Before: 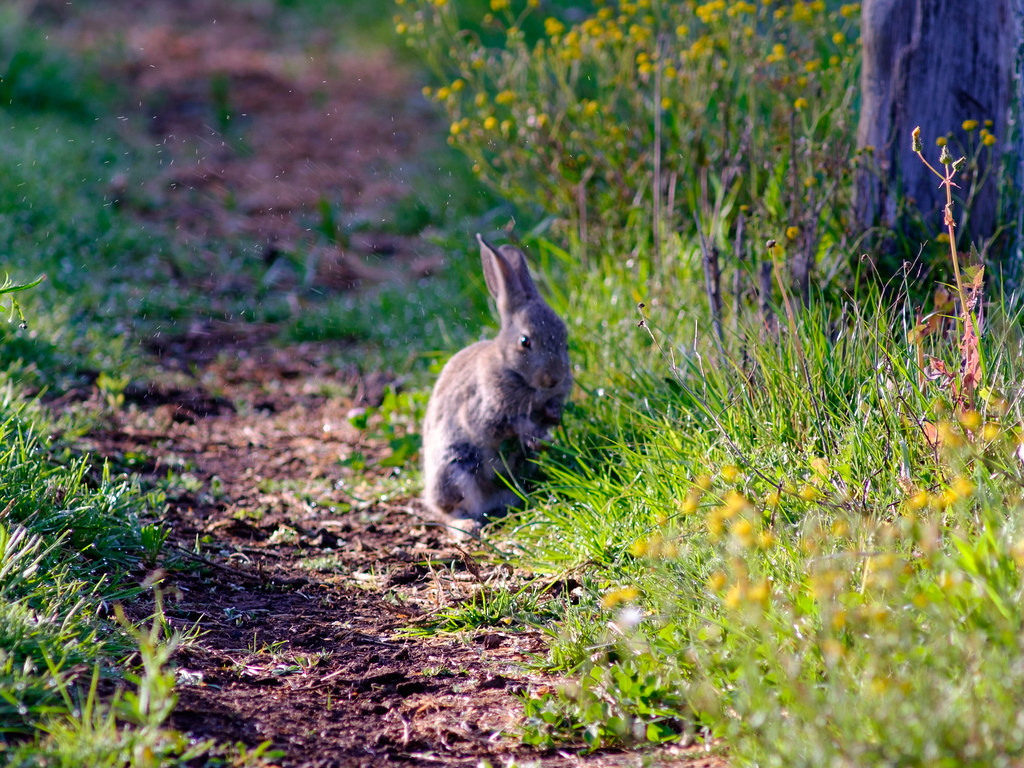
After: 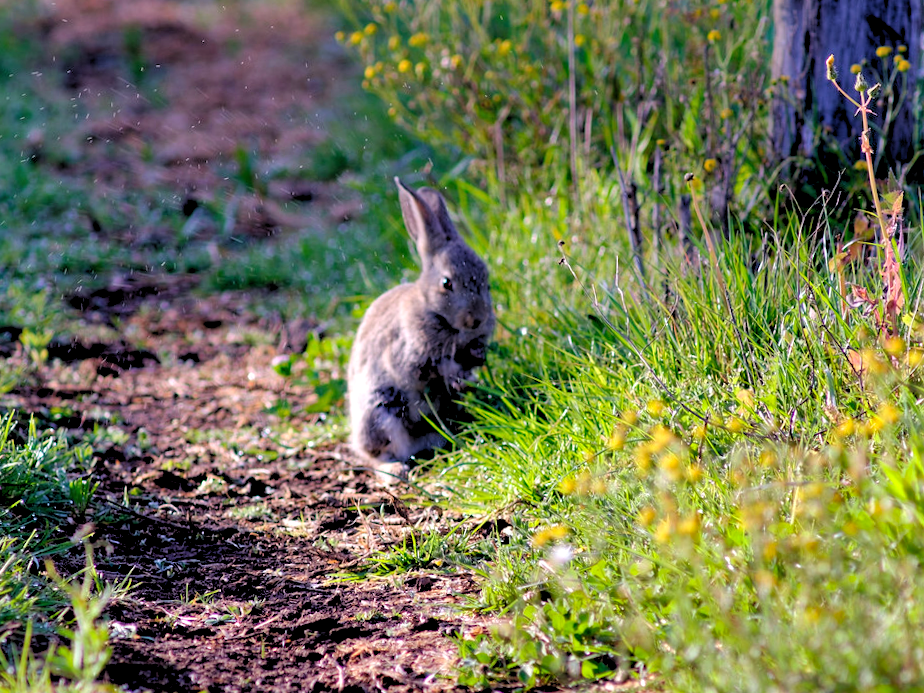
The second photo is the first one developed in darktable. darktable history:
crop and rotate: angle 1.96°, left 5.673%, top 5.673%
shadows and highlights: soften with gaussian
rgb levels: levels [[0.013, 0.434, 0.89], [0, 0.5, 1], [0, 0.5, 1]]
